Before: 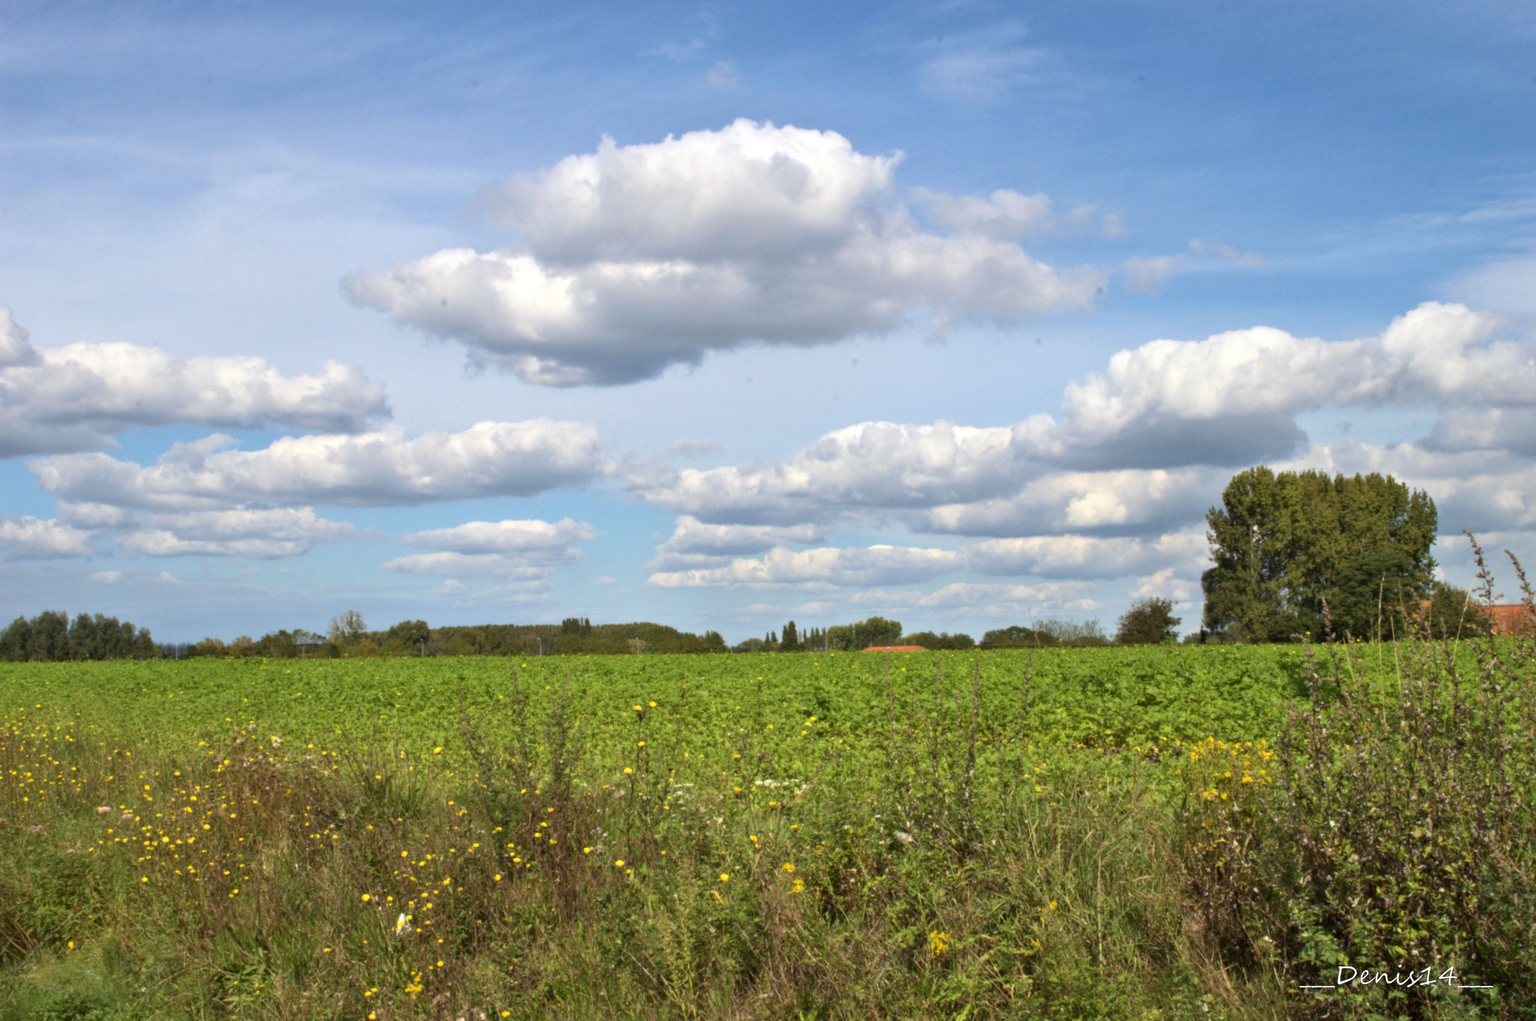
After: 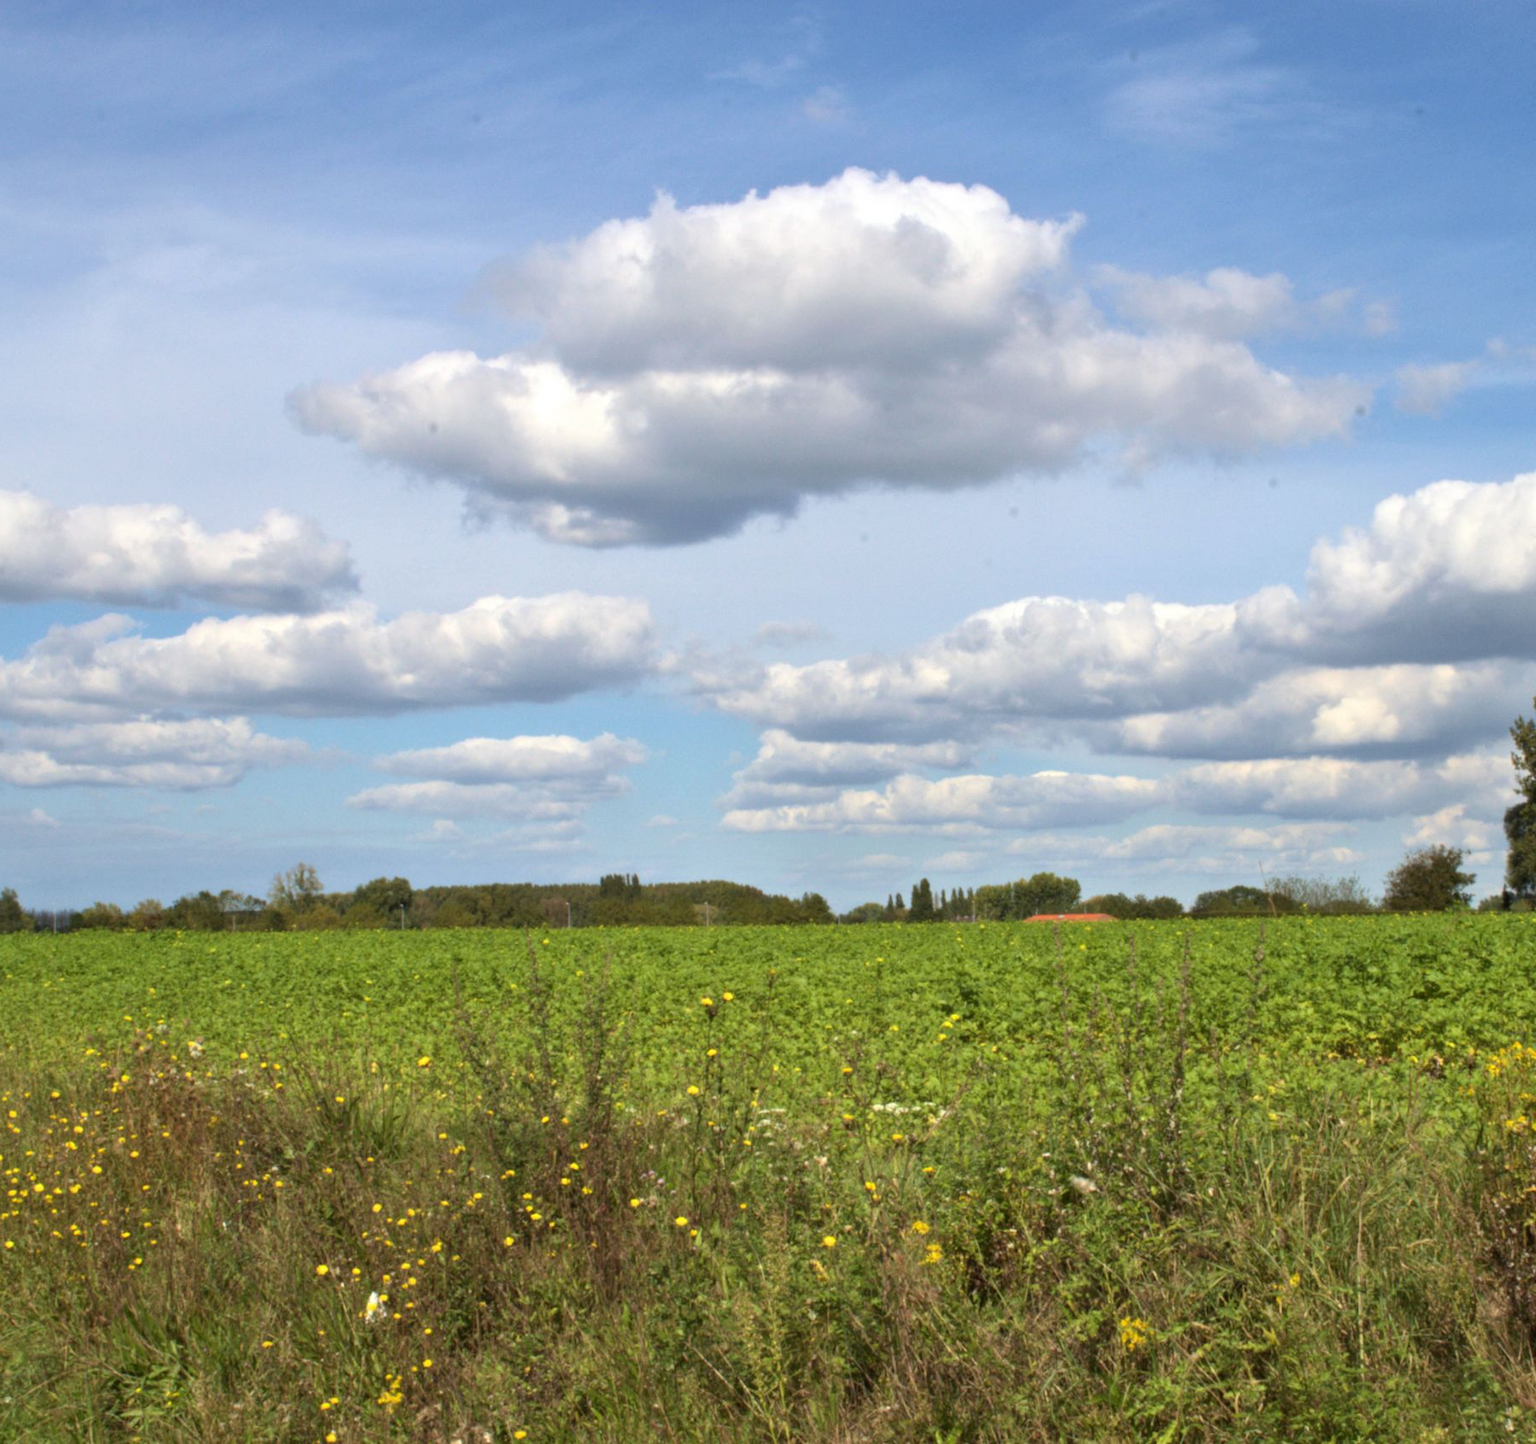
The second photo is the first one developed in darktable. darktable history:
crop and rotate: left 9.019%, right 20.246%
